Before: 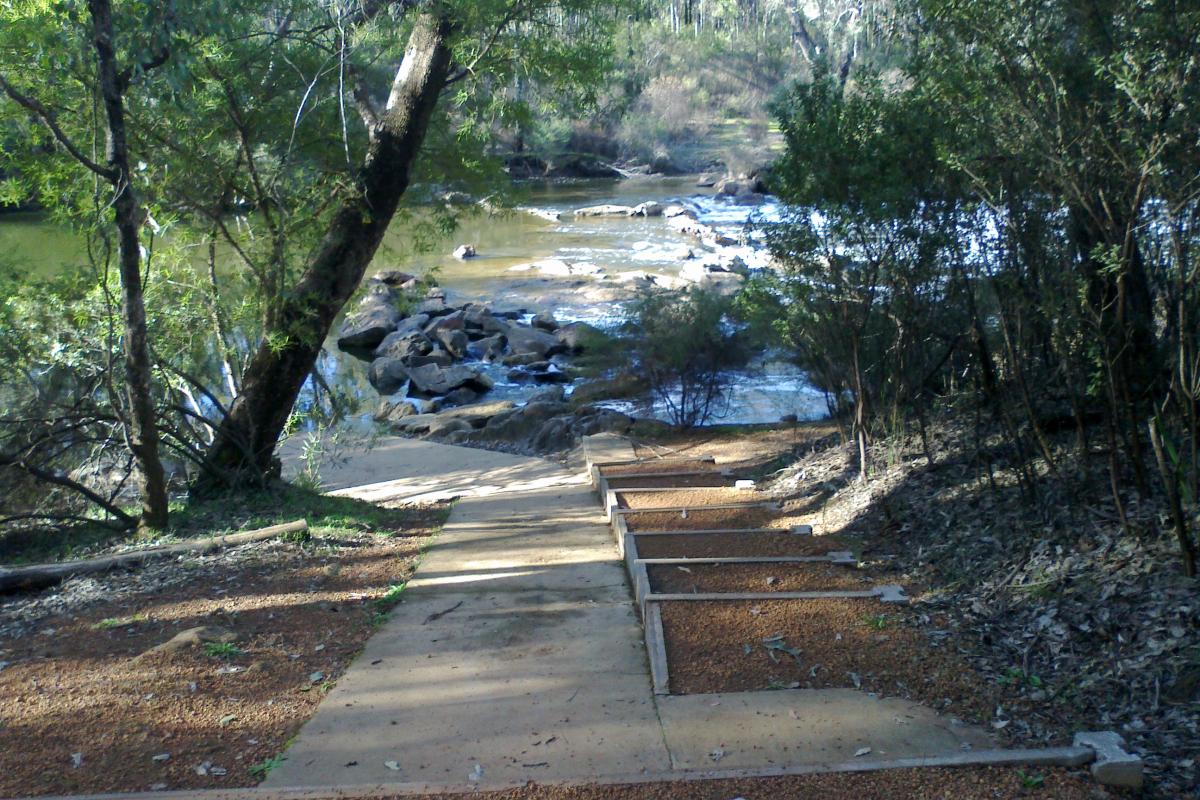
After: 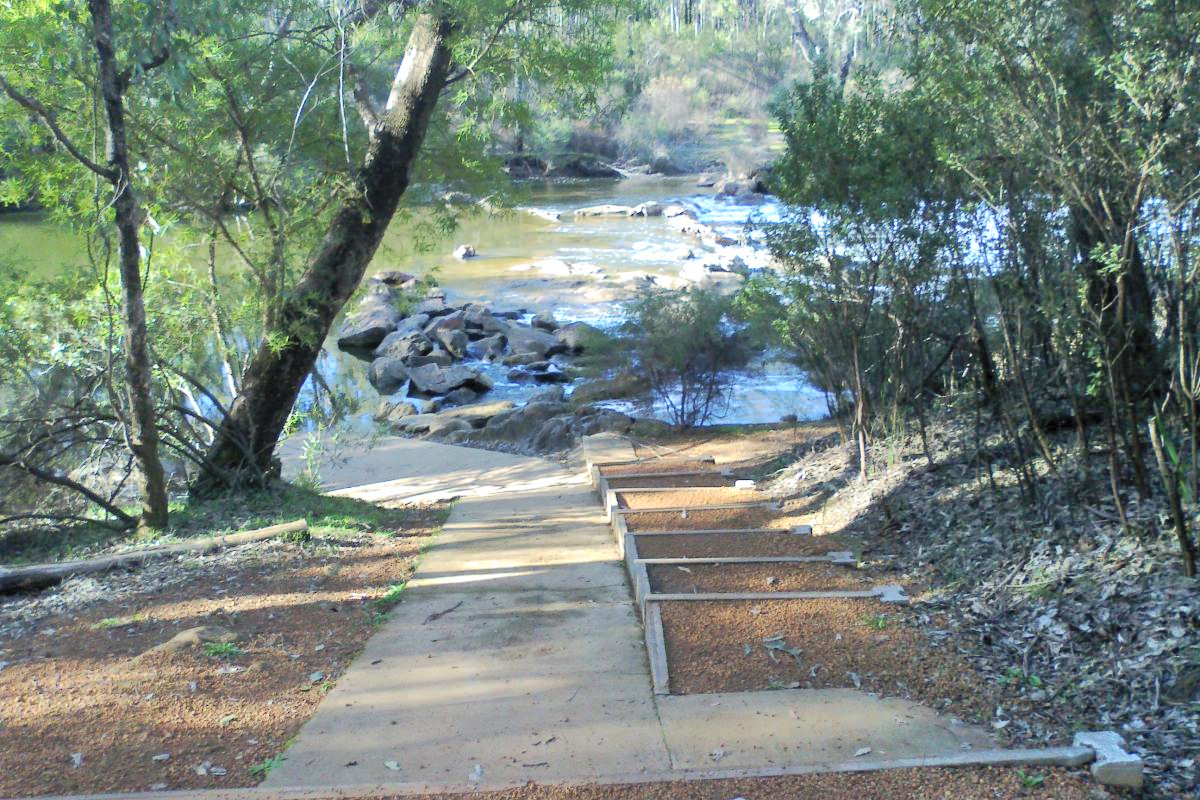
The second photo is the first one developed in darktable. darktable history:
contrast brightness saturation: contrast 0.1, brightness 0.3, saturation 0.14
shadows and highlights: white point adjustment 0.05, highlights color adjustment 55.9%, soften with gaussian
